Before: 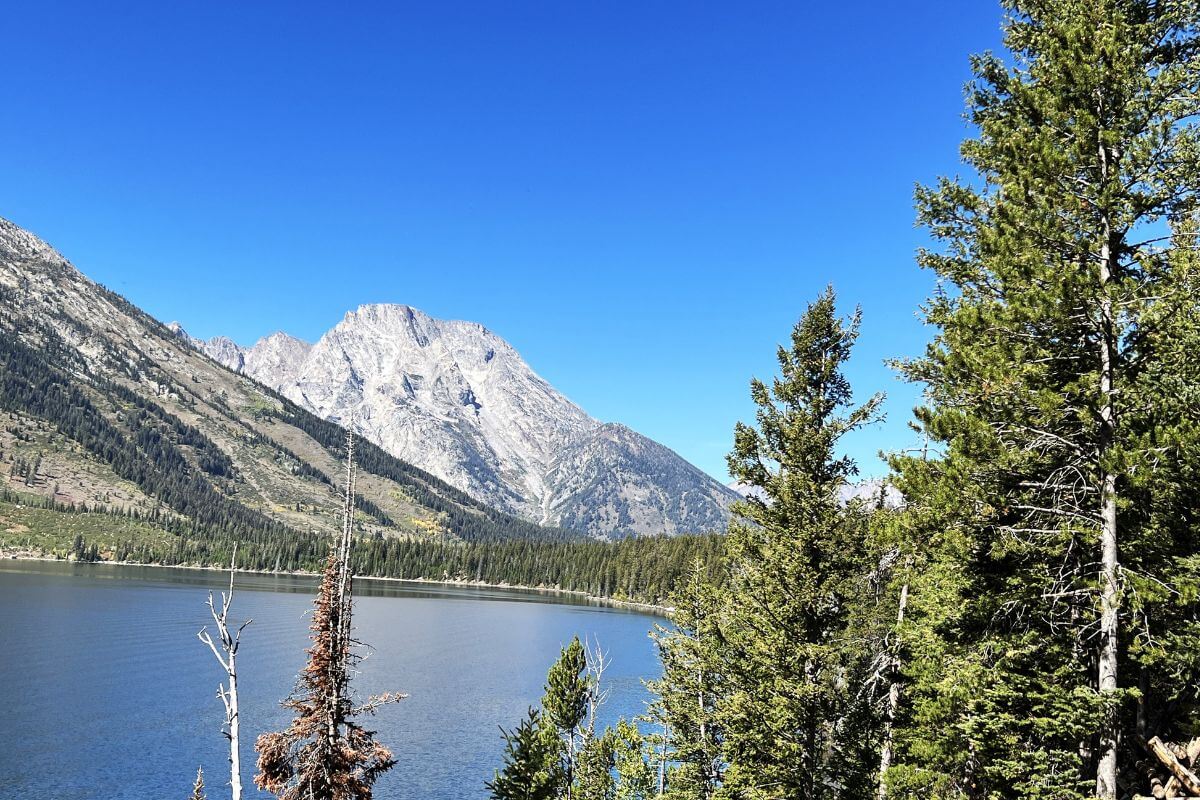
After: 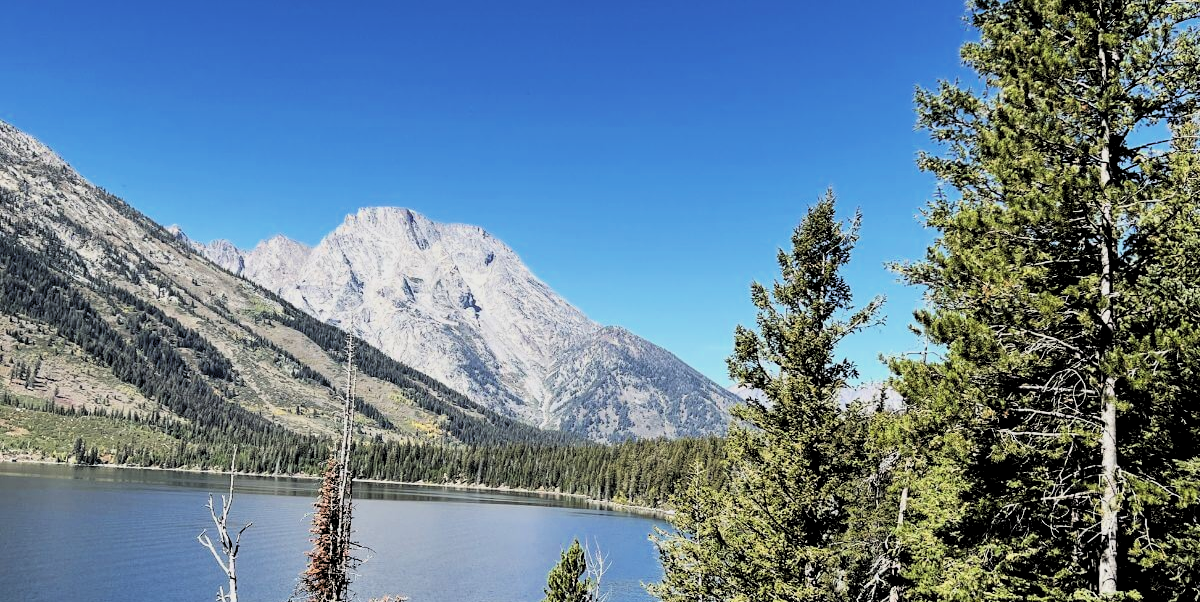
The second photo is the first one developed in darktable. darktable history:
exposure: black level correction 0, exposure 0.697 EV, compensate exposure bias true, compensate highlight preservation false
filmic rgb: black relative exposure -7.72 EV, white relative exposure 4.37 EV, threshold 3.01 EV, hardness 3.76, latitude 37.61%, contrast 0.983, highlights saturation mix 9.19%, shadows ↔ highlights balance 4.2%, color science v6 (2022), enable highlight reconstruction true
crop and rotate: top 12.132%, bottom 12.506%
contrast brightness saturation: saturation -0.048
levels: levels [0.116, 0.574, 1]
